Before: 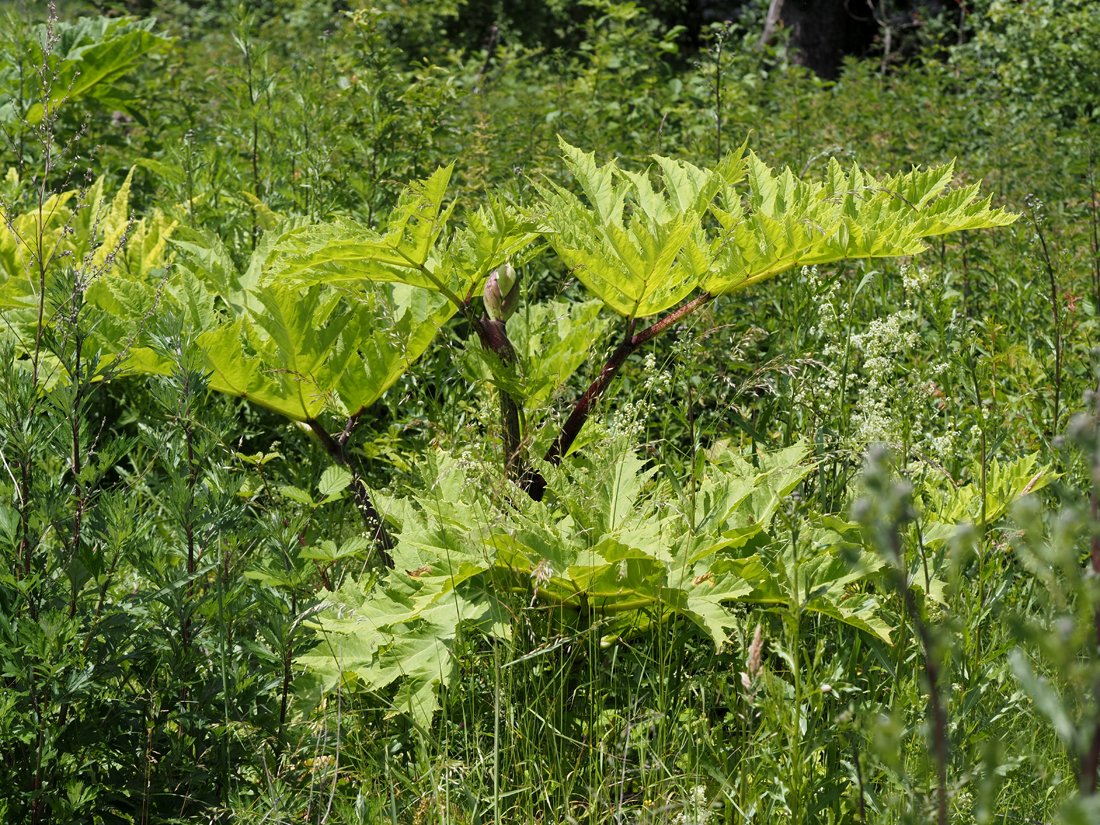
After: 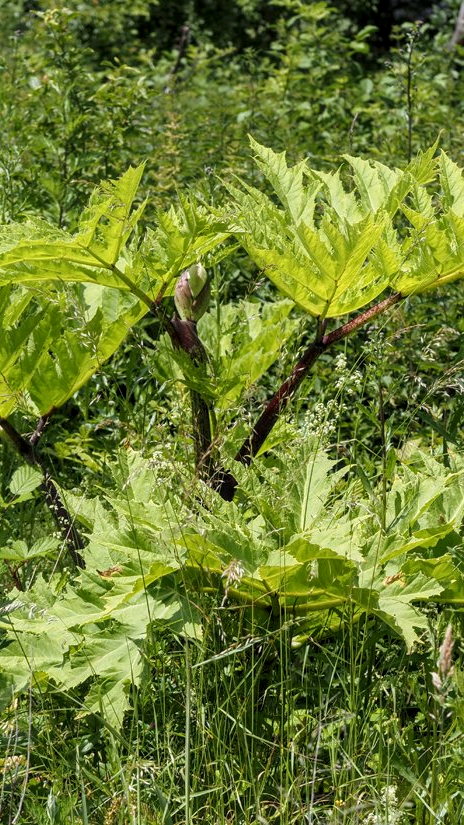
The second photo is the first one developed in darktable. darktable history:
local contrast: on, module defaults
crop: left 28.158%, right 29.594%
